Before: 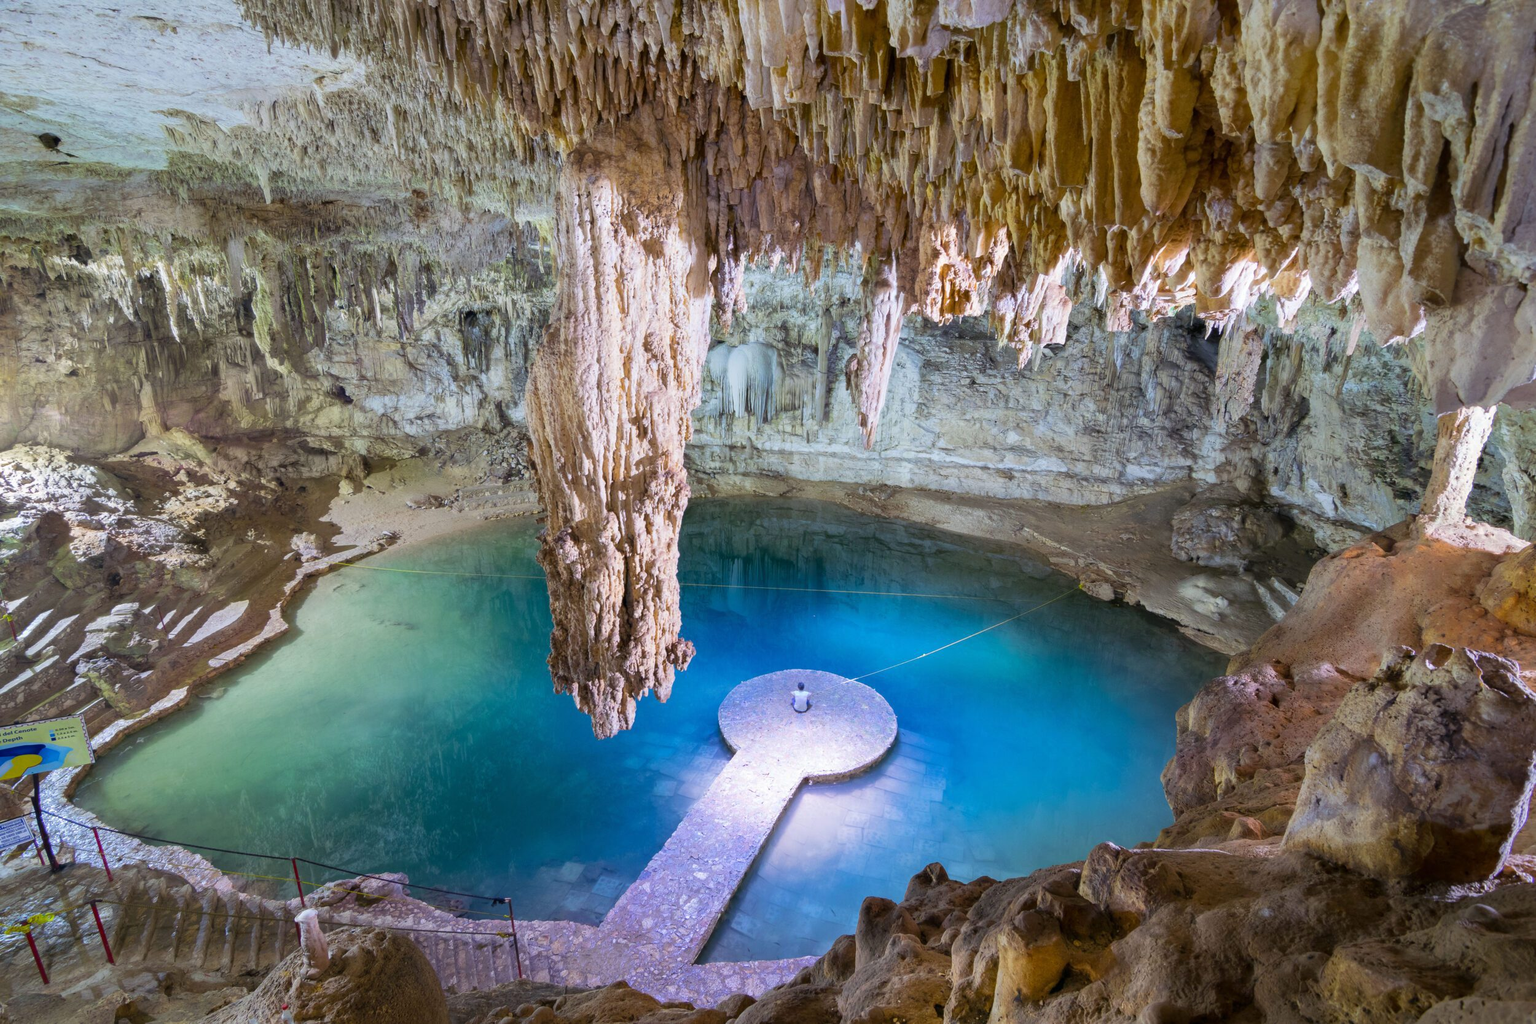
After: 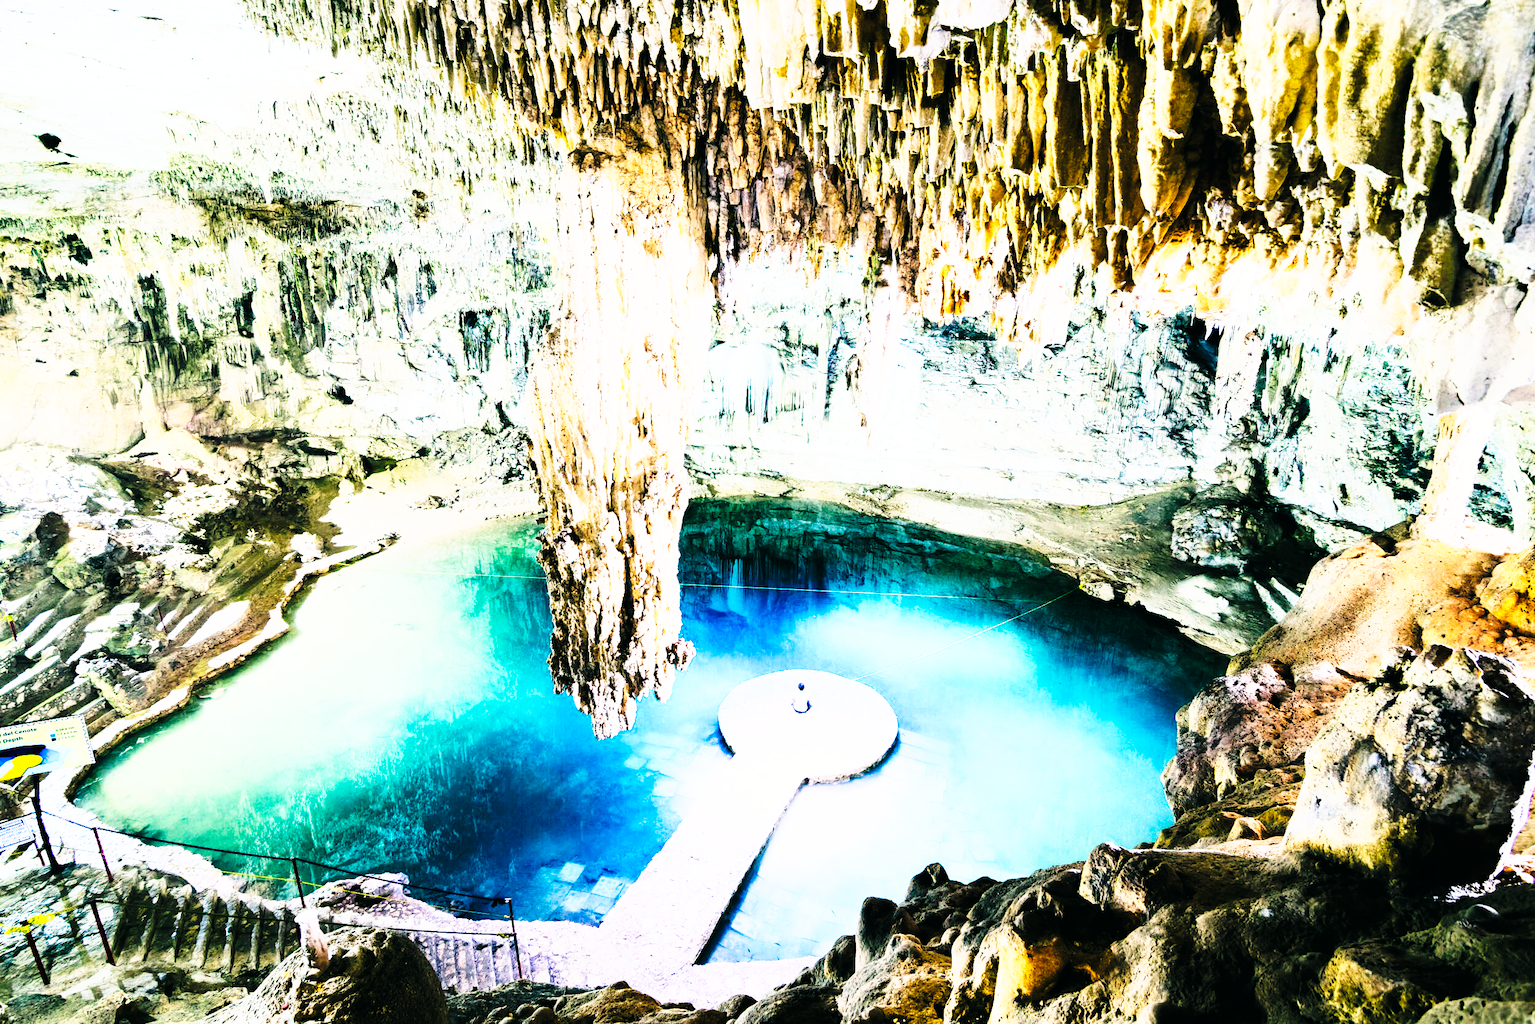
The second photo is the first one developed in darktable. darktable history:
color balance: lift [1.005, 0.99, 1.007, 1.01], gamma [1, 0.979, 1.011, 1.021], gain [0.923, 1.098, 1.025, 0.902], input saturation 90.45%, contrast 7.73%, output saturation 105.91%
tone curve: curves: ch0 [(0, 0) (0.003, 0.004) (0.011, 0.006) (0.025, 0.008) (0.044, 0.012) (0.069, 0.017) (0.1, 0.021) (0.136, 0.029) (0.177, 0.043) (0.224, 0.062) (0.277, 0.108) (0.335, 0.166) (0.399, 0.301) (0.468, 0.467) (0.543, 0.64) (0.623, 0.803) (0.709, 0.908) (0.801, 0.969) (0.898, 0.988) (1, 1)], preserve colors none
rgb curve: curves: ch0 [(0, 0) (0.21, 0.15) (0.24, 0.21) (0.5, 0.75) (0.75, 0.96) (0.89, 0.99) (1, 1)]; ch1 [(0, 0.02) (0.21, 0.13) (0.25, 0.2) (0.5, 0.67) (0.75, 0.9) (0.89, 0.97) (1, 1)]; ch2 [(0, 0.02) (0.21, 0.13) (0.25, 0.2) (0.5, 0.67) (0.75, 0.9) (0.89, 0.97) (1, 1)], compensate middle gray true
exposure: exposure 0.3 EV, compensate highlight preservation false
